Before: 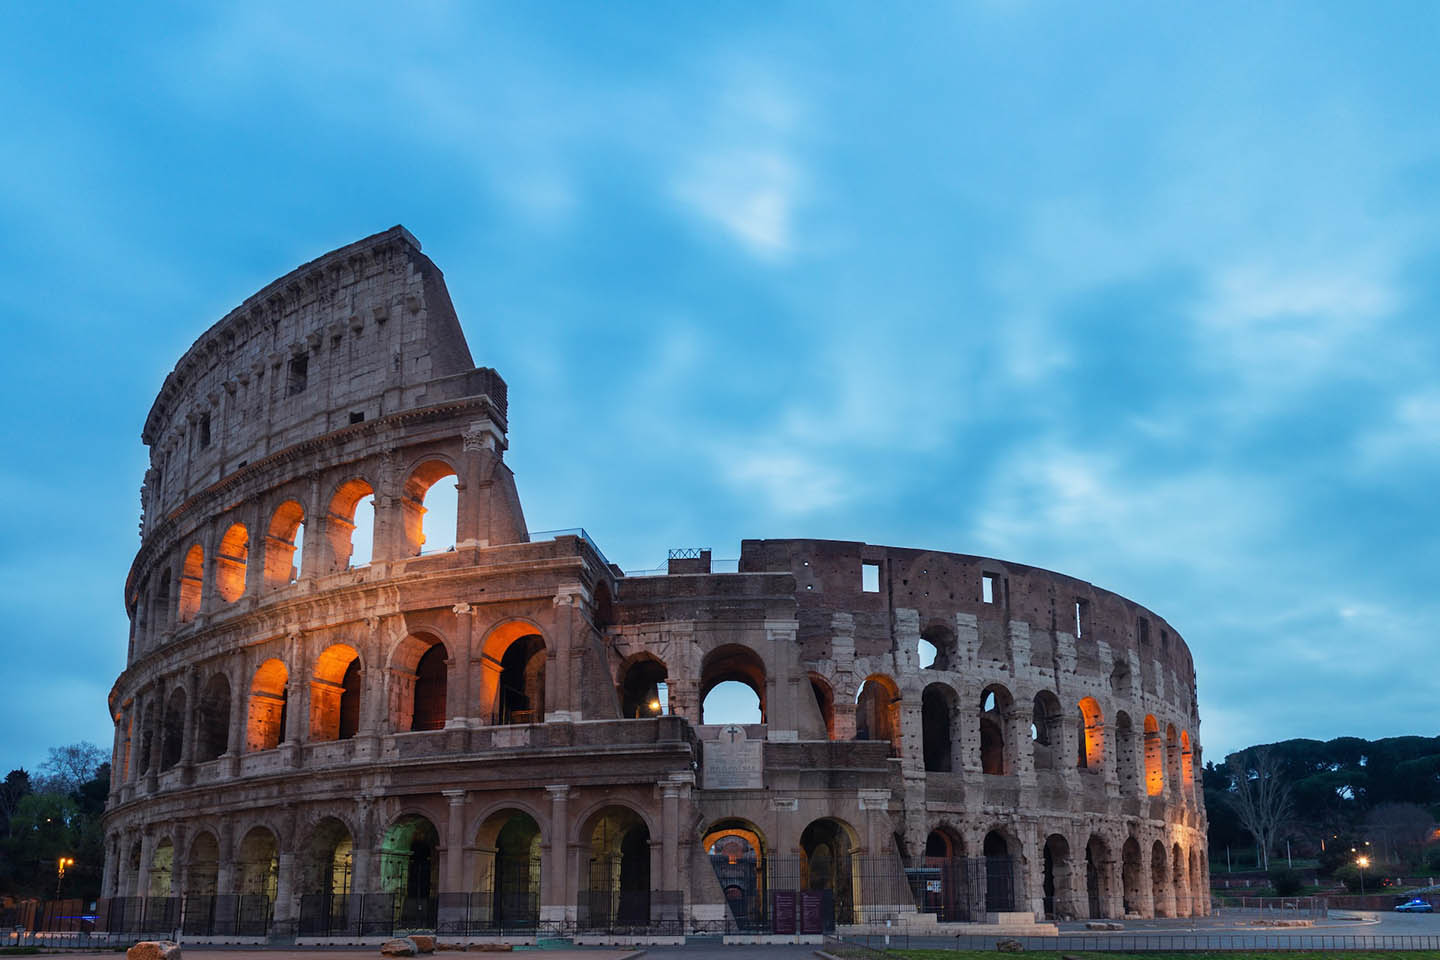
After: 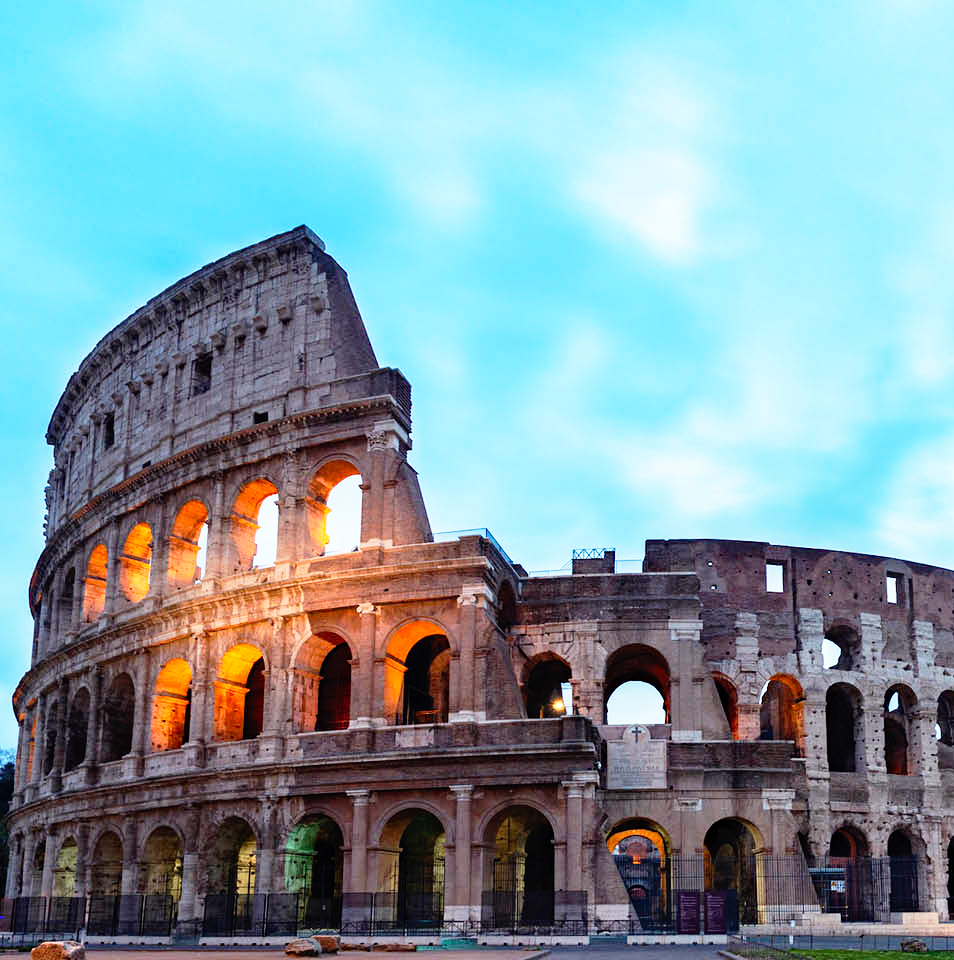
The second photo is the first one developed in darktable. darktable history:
crop and rotate: left 6.699%, right 27.033%
haze removal: compatibility mode true, adaptive false
base curve: curves: ch0 [(0, 0) (0.012, 0.01) (0.073, 0.168) (0.31, 0.711) (0.645, 0.957) (1, 1)], preserve colors none
